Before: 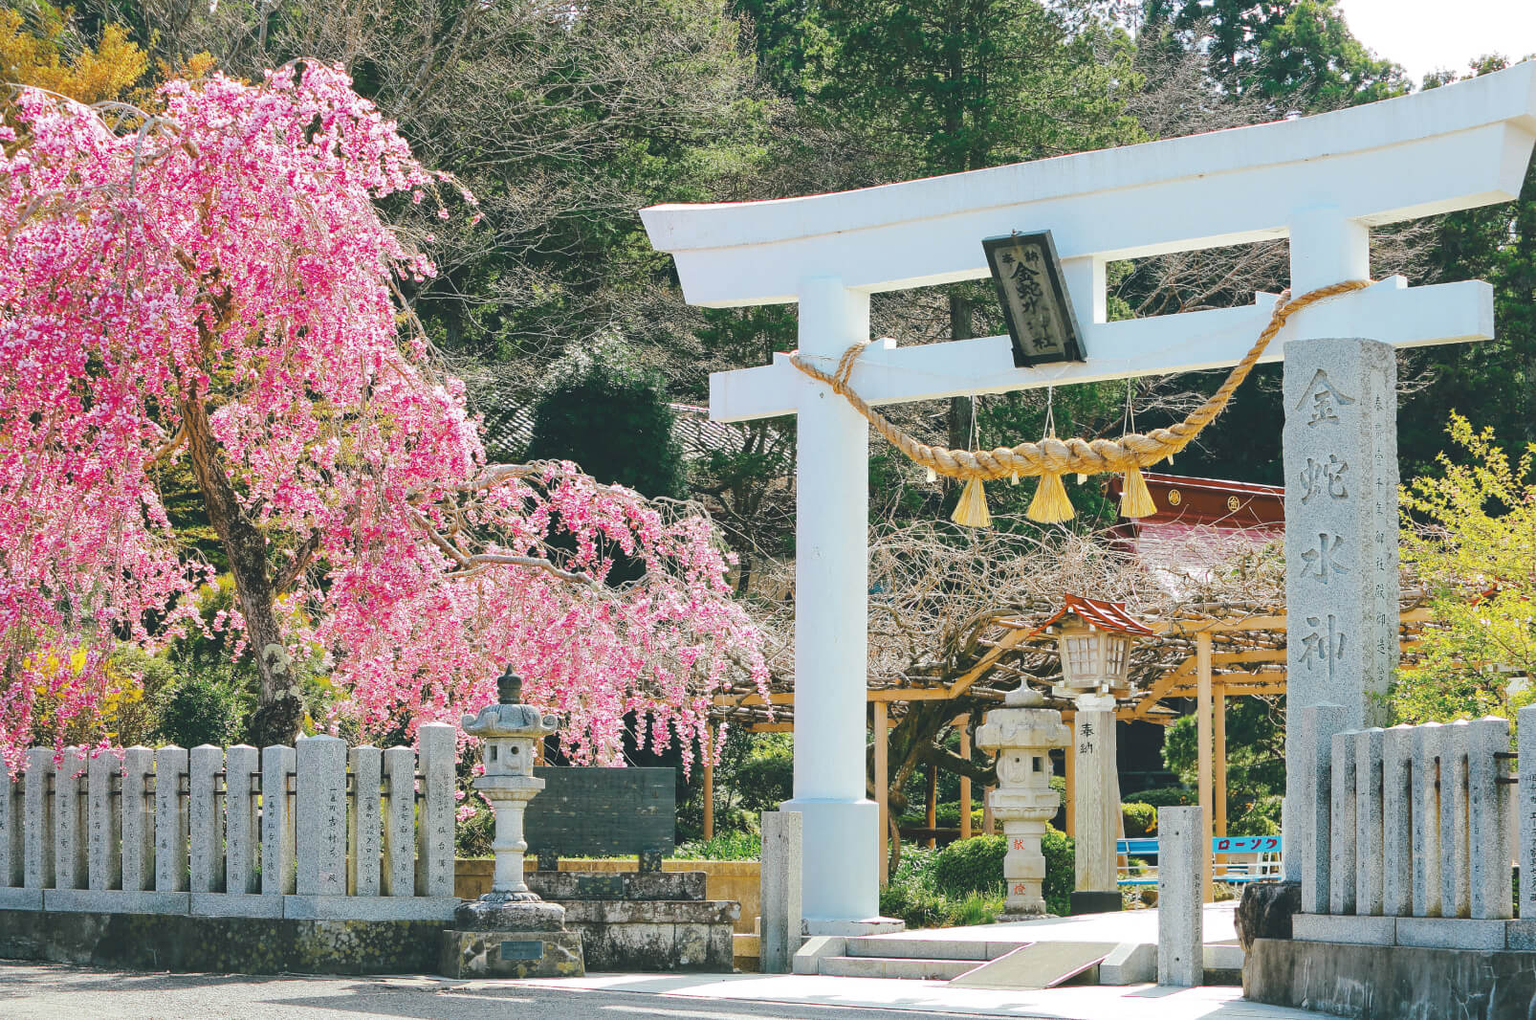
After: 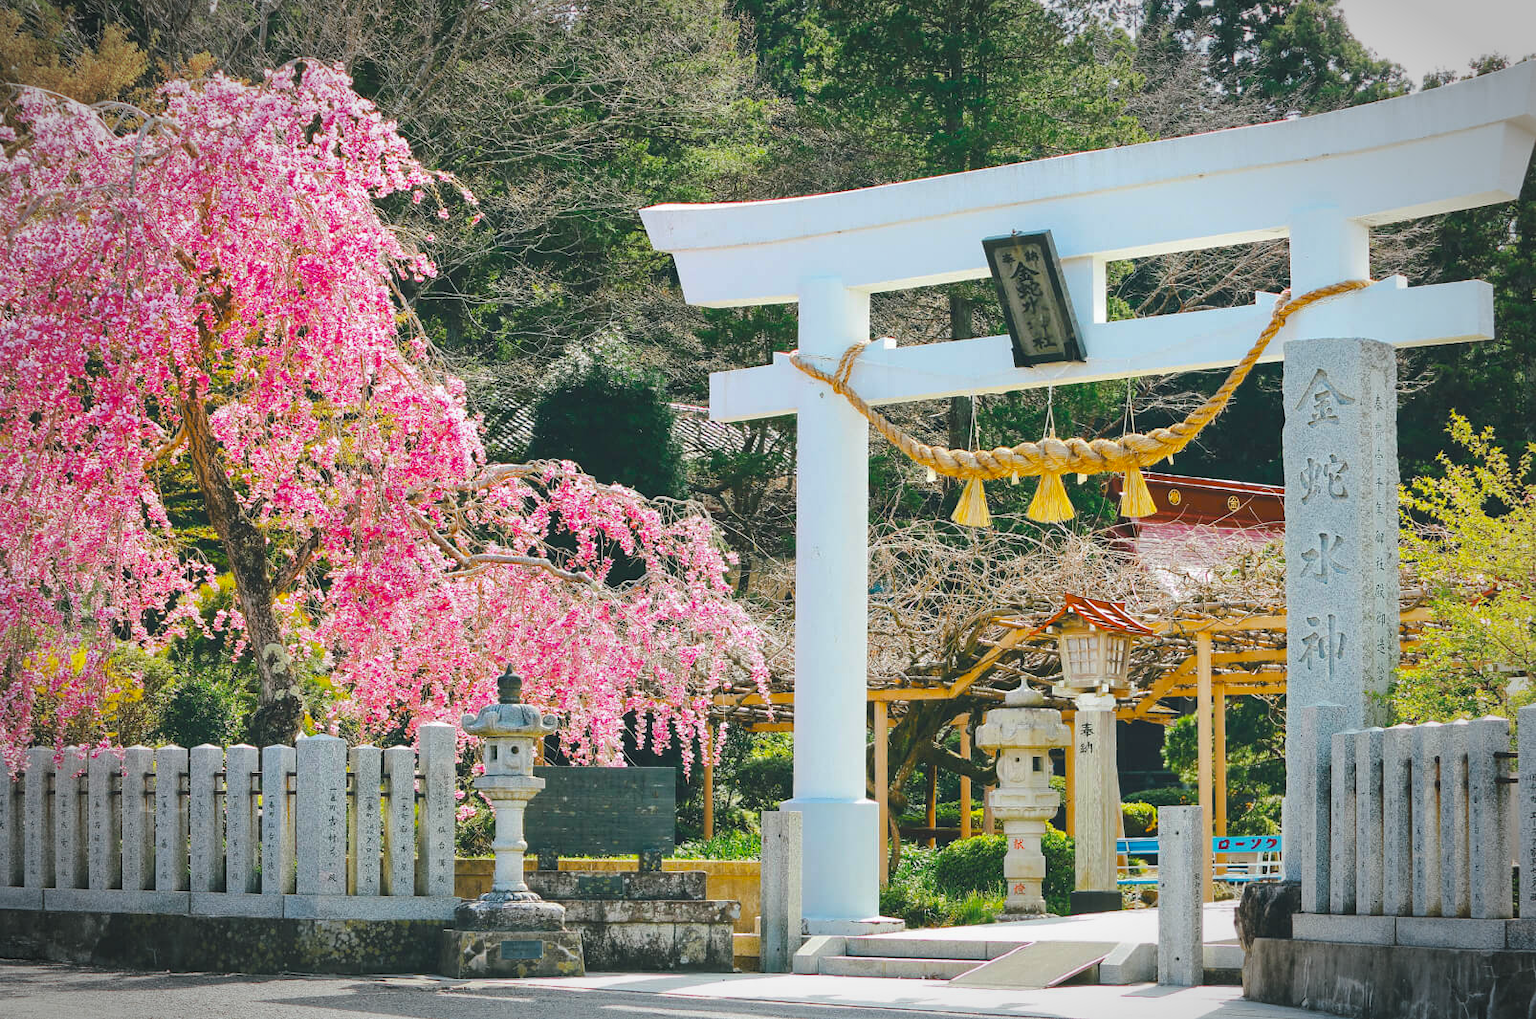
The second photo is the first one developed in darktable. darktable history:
vignetting: automatic ratio true
color balance: output saturation 120%
